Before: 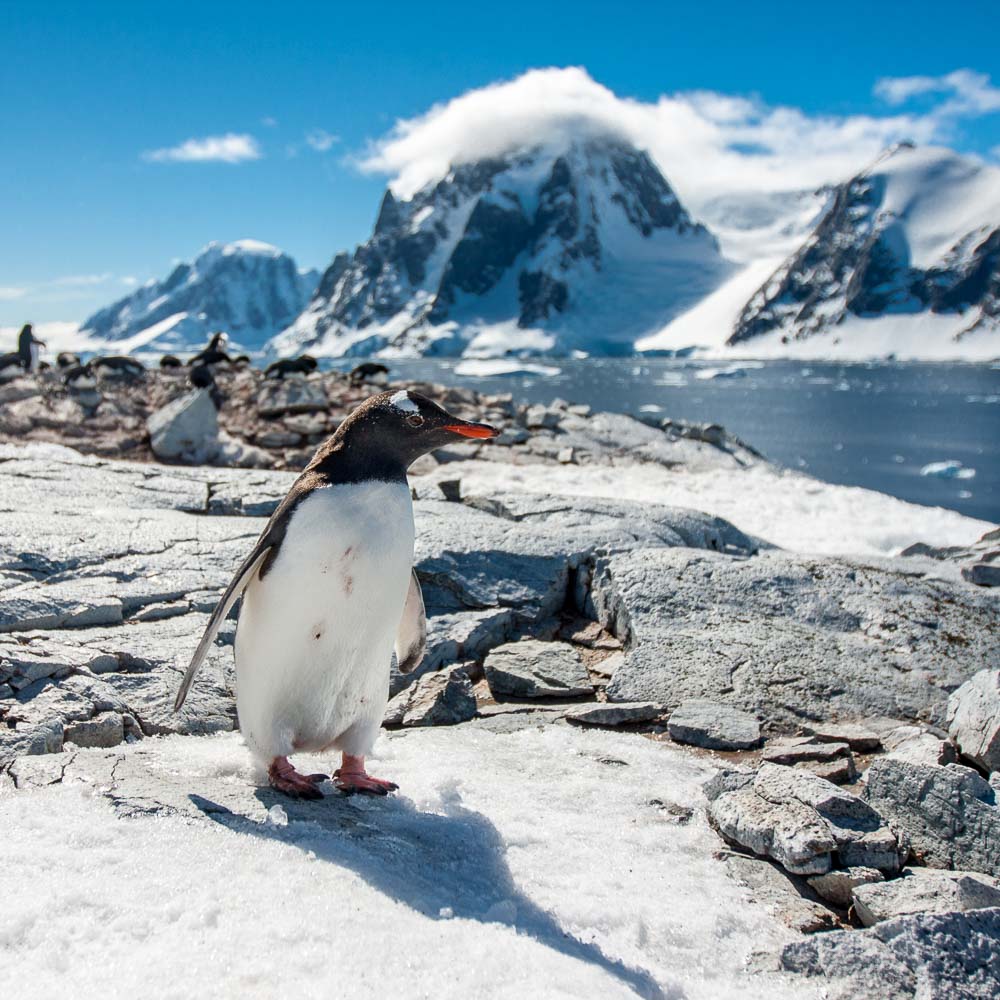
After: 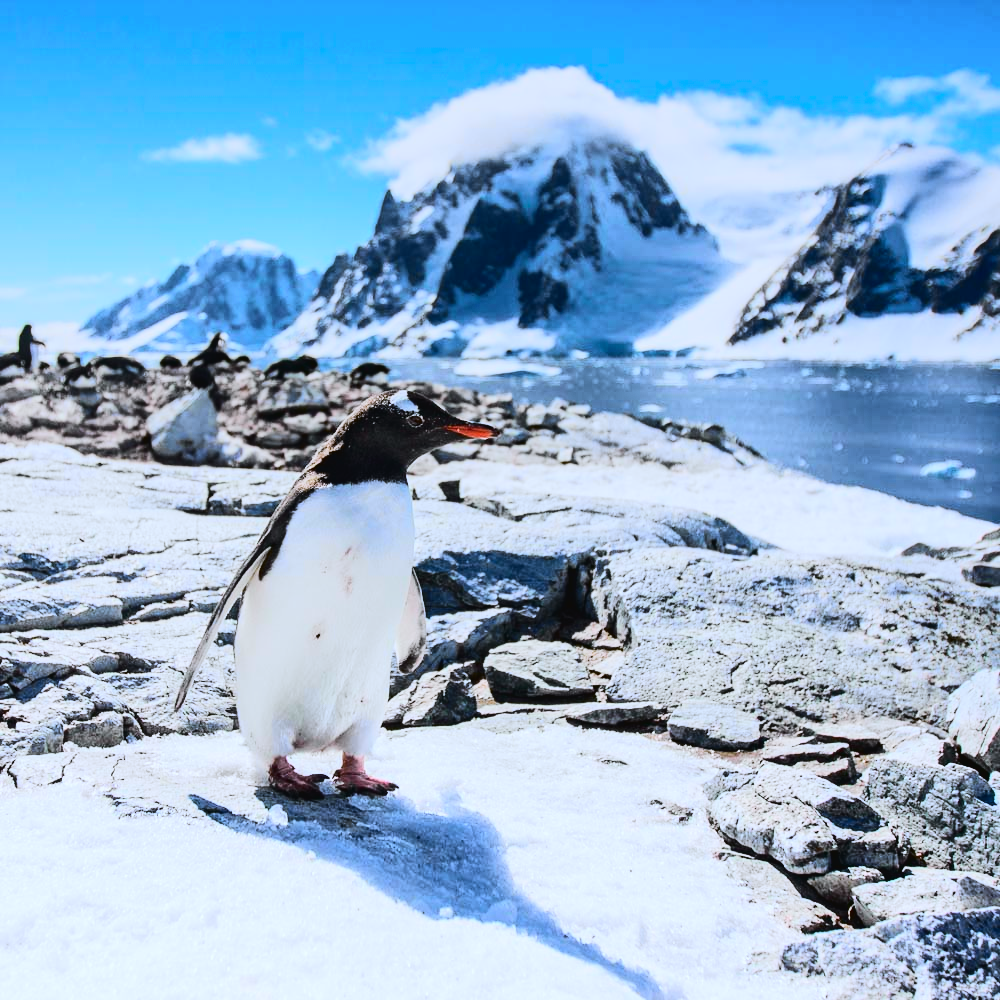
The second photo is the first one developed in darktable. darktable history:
rgb curve: curves: ch0 [(0, 0) (0.284, 0.292) (0.505, 0.644) (1, 1)], compensate middle gray true
graduated density: on, module defaults
tone curve: curves: ch0 [(0.003, 0.029) (0.037, 0.036) (0.149, 0.117) (0.297, 0.318) (0.422, 0.474) (0.531, 0.6) (0.743, 0.809) (0.877, 0.901) (1, 0.98)]; ch1 [(0, 0) (0.305, 0.325) (0.453, 0.437) (0.482, 0.479) (0.501, 0.5) (0.506, 0.503) (0.567, 0.572) (0.605, 0.608) (0.668, 0.69) (1, 1)]; ch2 [(0, 0) (0.313, 0.306) (0.4, 0.399) (0.45, 0.48) (0.499, 0.502) (0.512, 0.523) (0.57, 0.595) (0.653, 0.662) (1, 1)], color space Lab, independent channels, preserve colors none
white balance: red 0.948, green 1.02, blue 1.176
